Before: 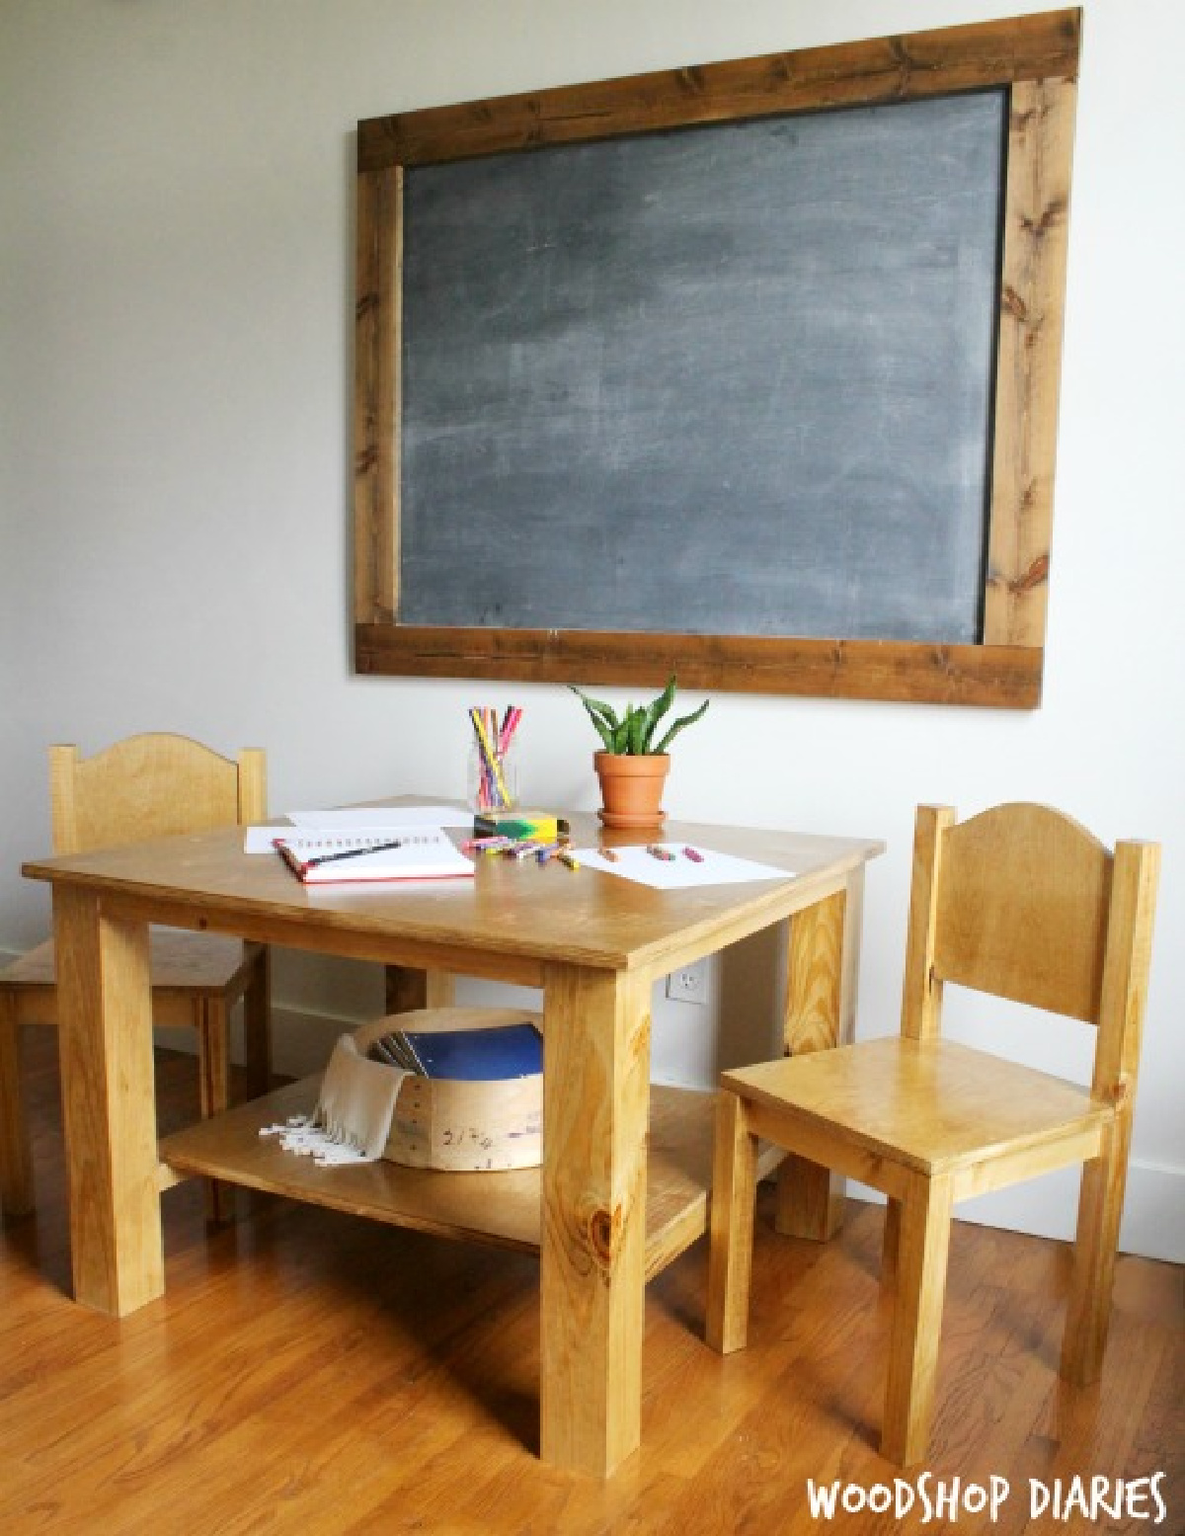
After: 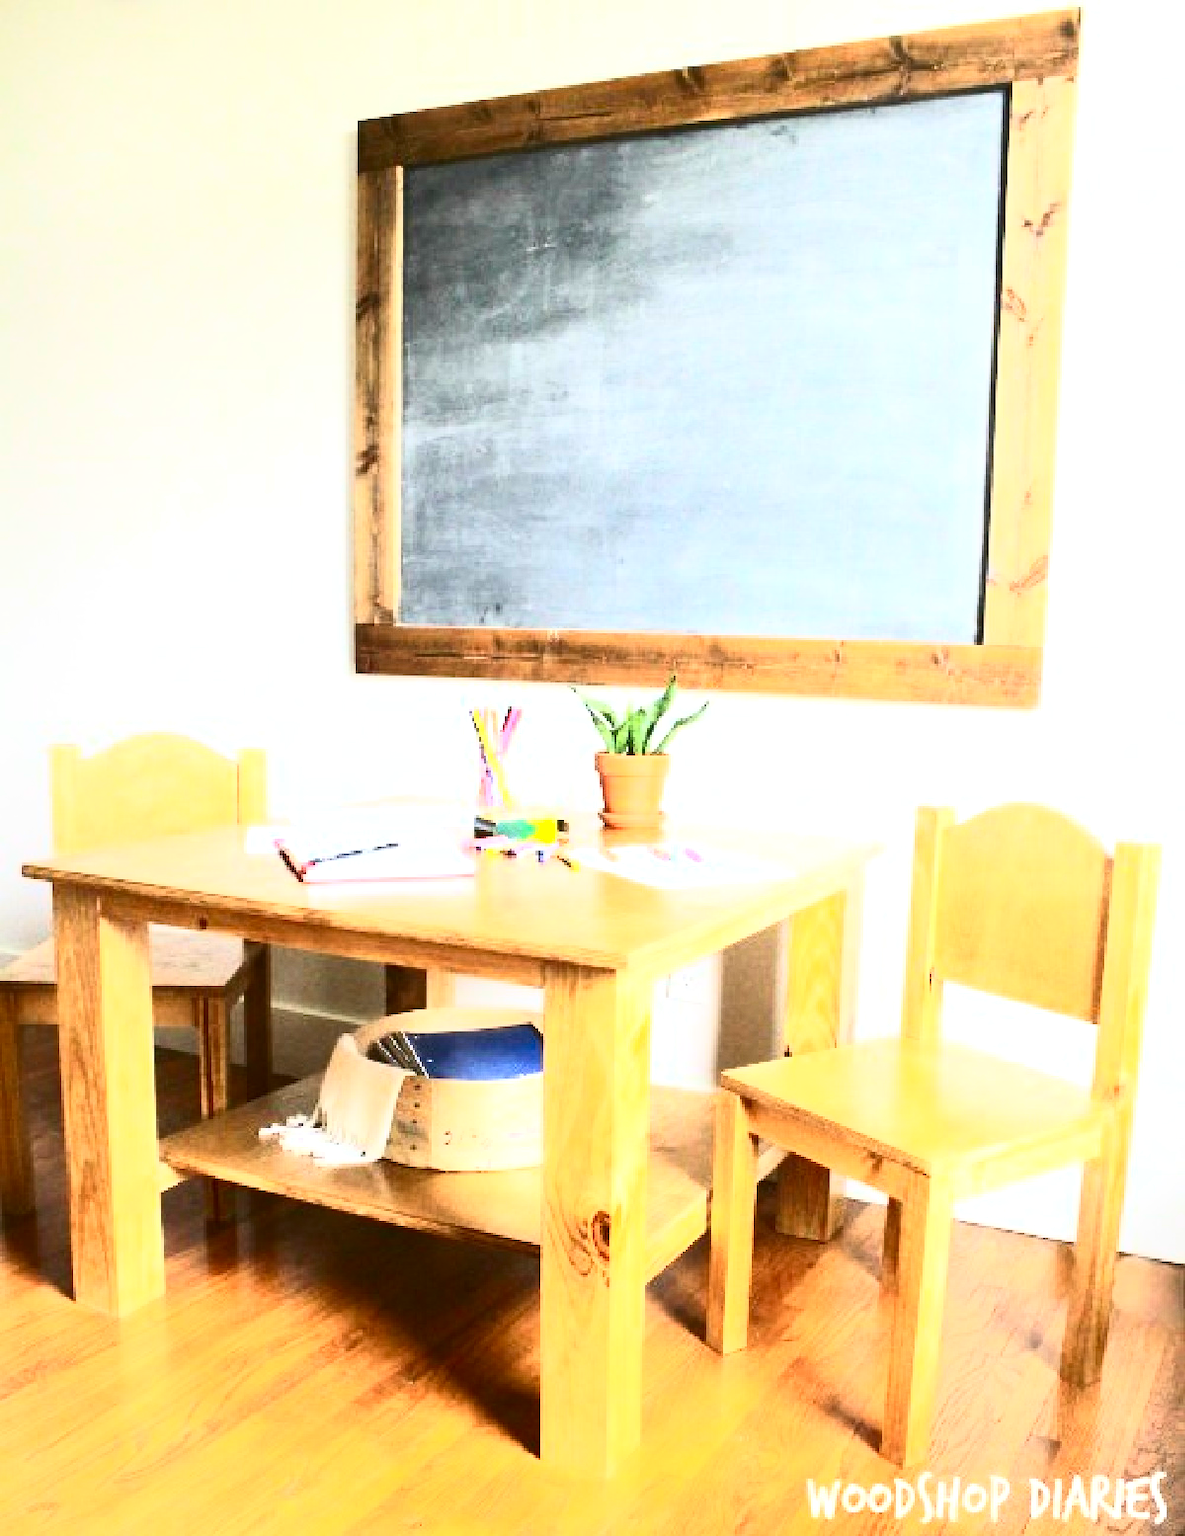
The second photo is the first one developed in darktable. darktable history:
contrast brightness saturation: contrast 0.62, brightness 0.34, saturation 0.14
exposure: black level correction 0, exposure 1 EV, compensate exposure bias true, compensate highlight preservation false
